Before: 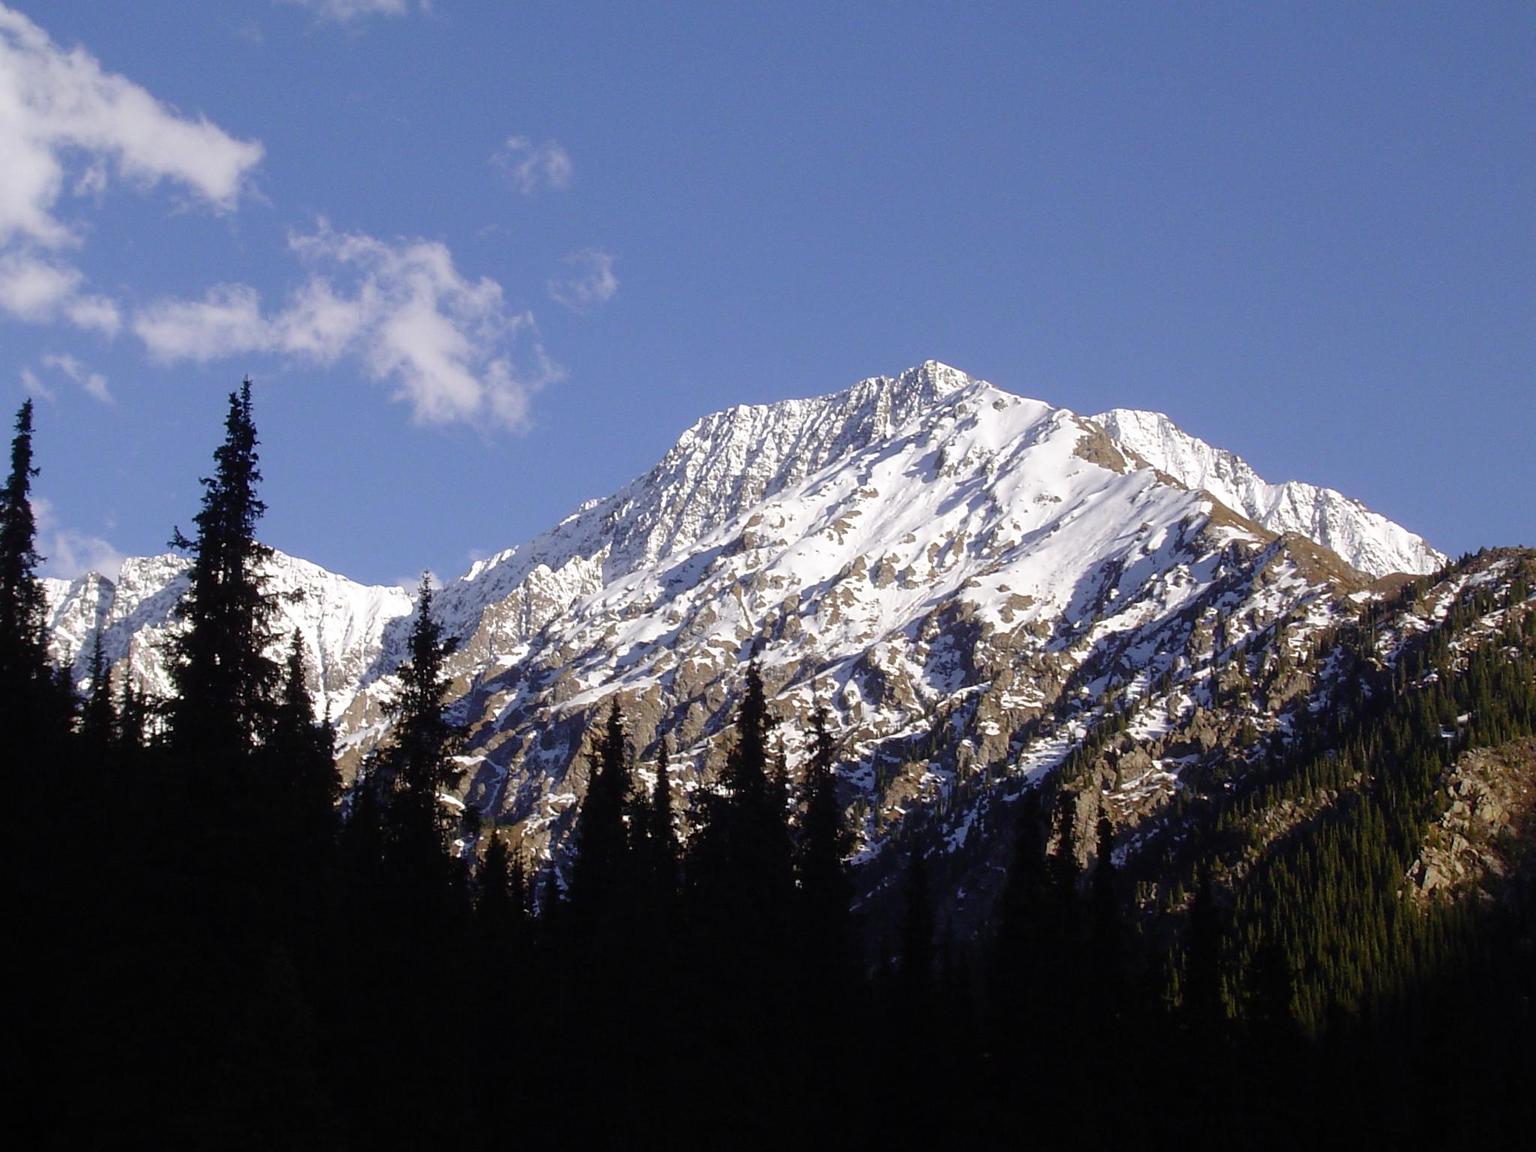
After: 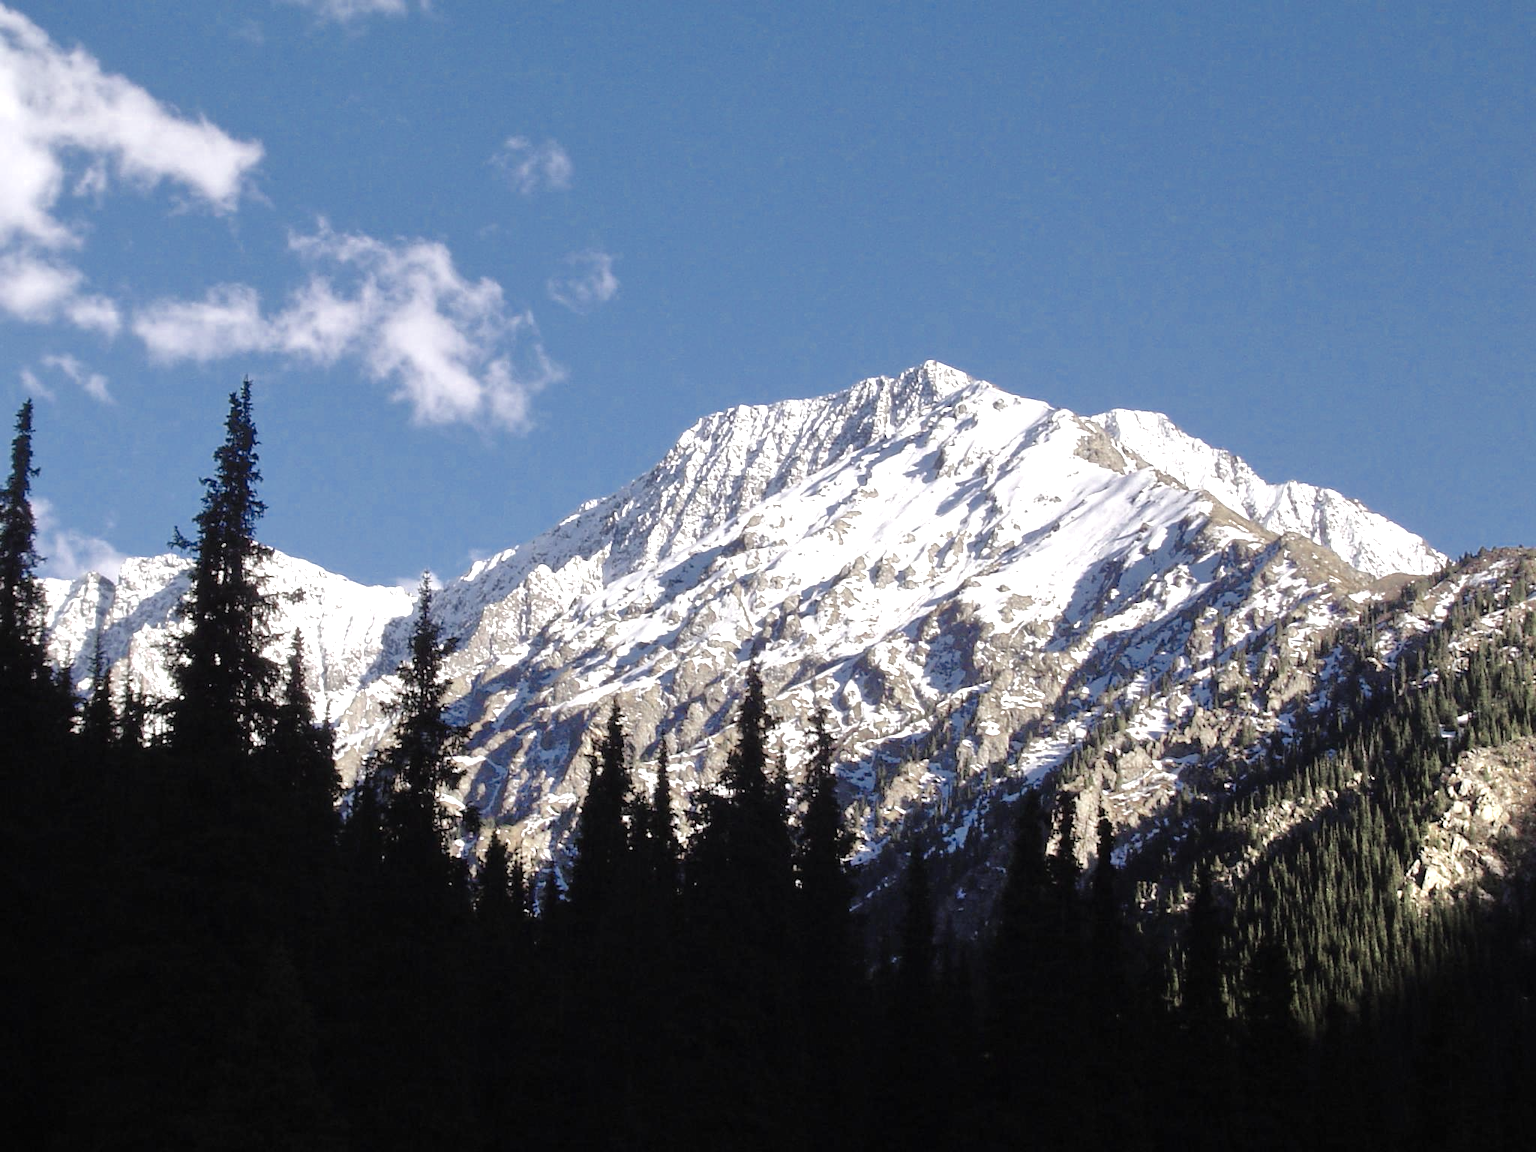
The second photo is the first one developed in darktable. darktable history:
tone equalizer: -7 EV 0.15 EV, -6 EV 0.6 EV, -5 EV 1.15 EV, -4 EV 1.33 EV, -3 EV 1.15 EV, -2 EV 0.6 EV, -1 EV 0.15 EV, mask exposure compensation -0.5 EV
exposure: black level correction 0, exposure 0.7 EV, compensate exposure bias true, compensate highlight preservation false
color zones: curves: ch0 [(0.25, 0.667) (0.758, 0.368)]; ch1 [(0.215, 0.245) (0.761, 0.373)]; ch2 [(0.247, 0.554) (0.761, 0.436)]
